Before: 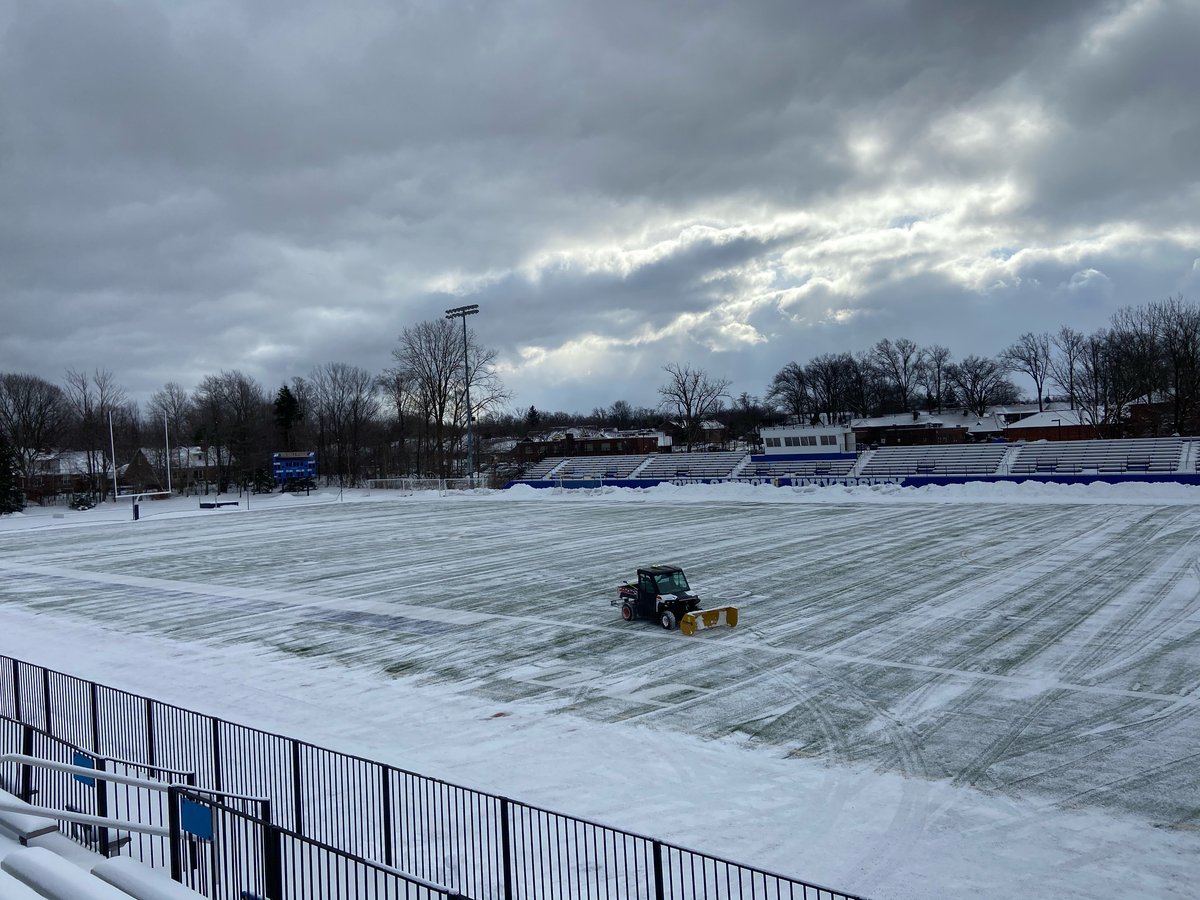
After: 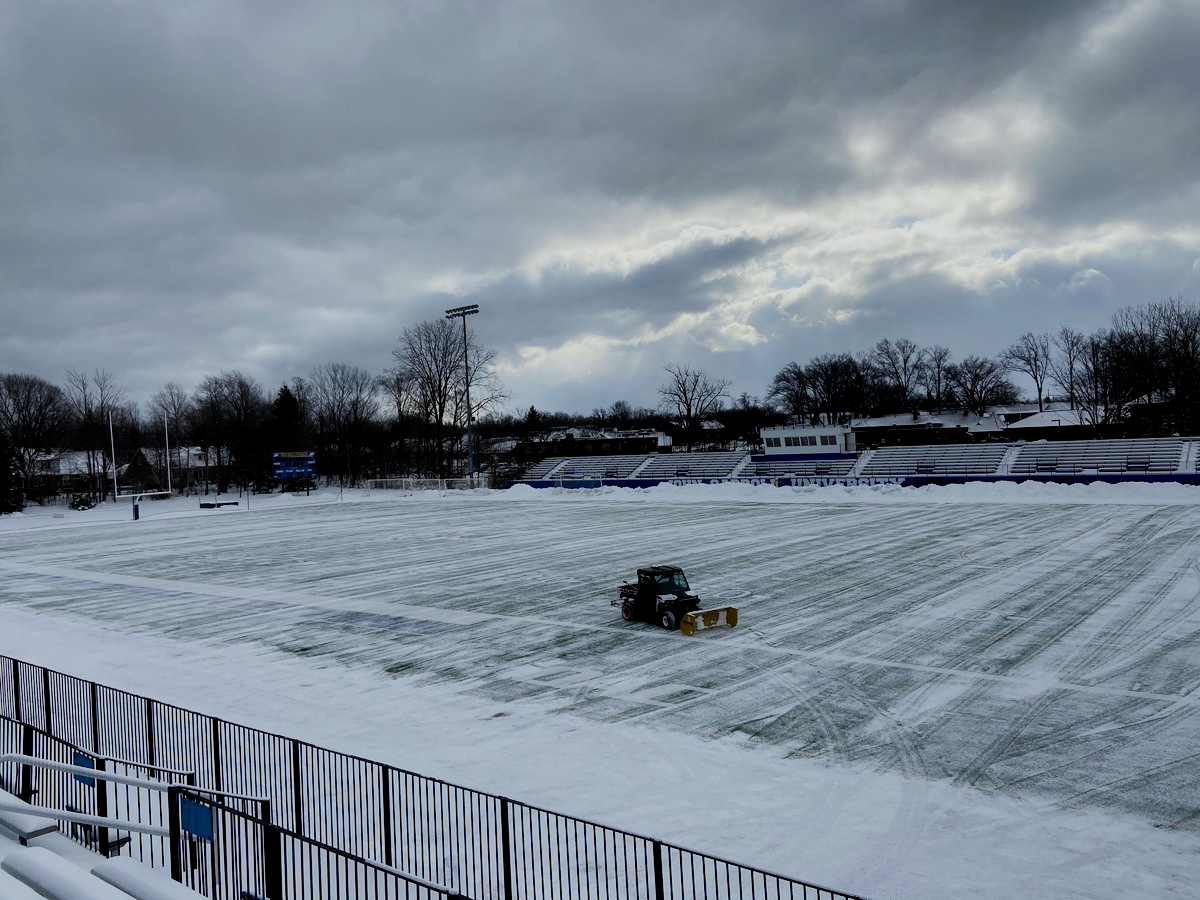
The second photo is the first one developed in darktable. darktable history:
filmic rgb: black relative exposure -7.65 EV, white relative exposure 4.56 EV, hardness 3.61
contrast equalizer: y [[0.579, 0.58, 0.505, 0.5, 0.5, 0.5], [0.5 ×6], [0.5 ×6], [0 ×6], [0 ×6]]
